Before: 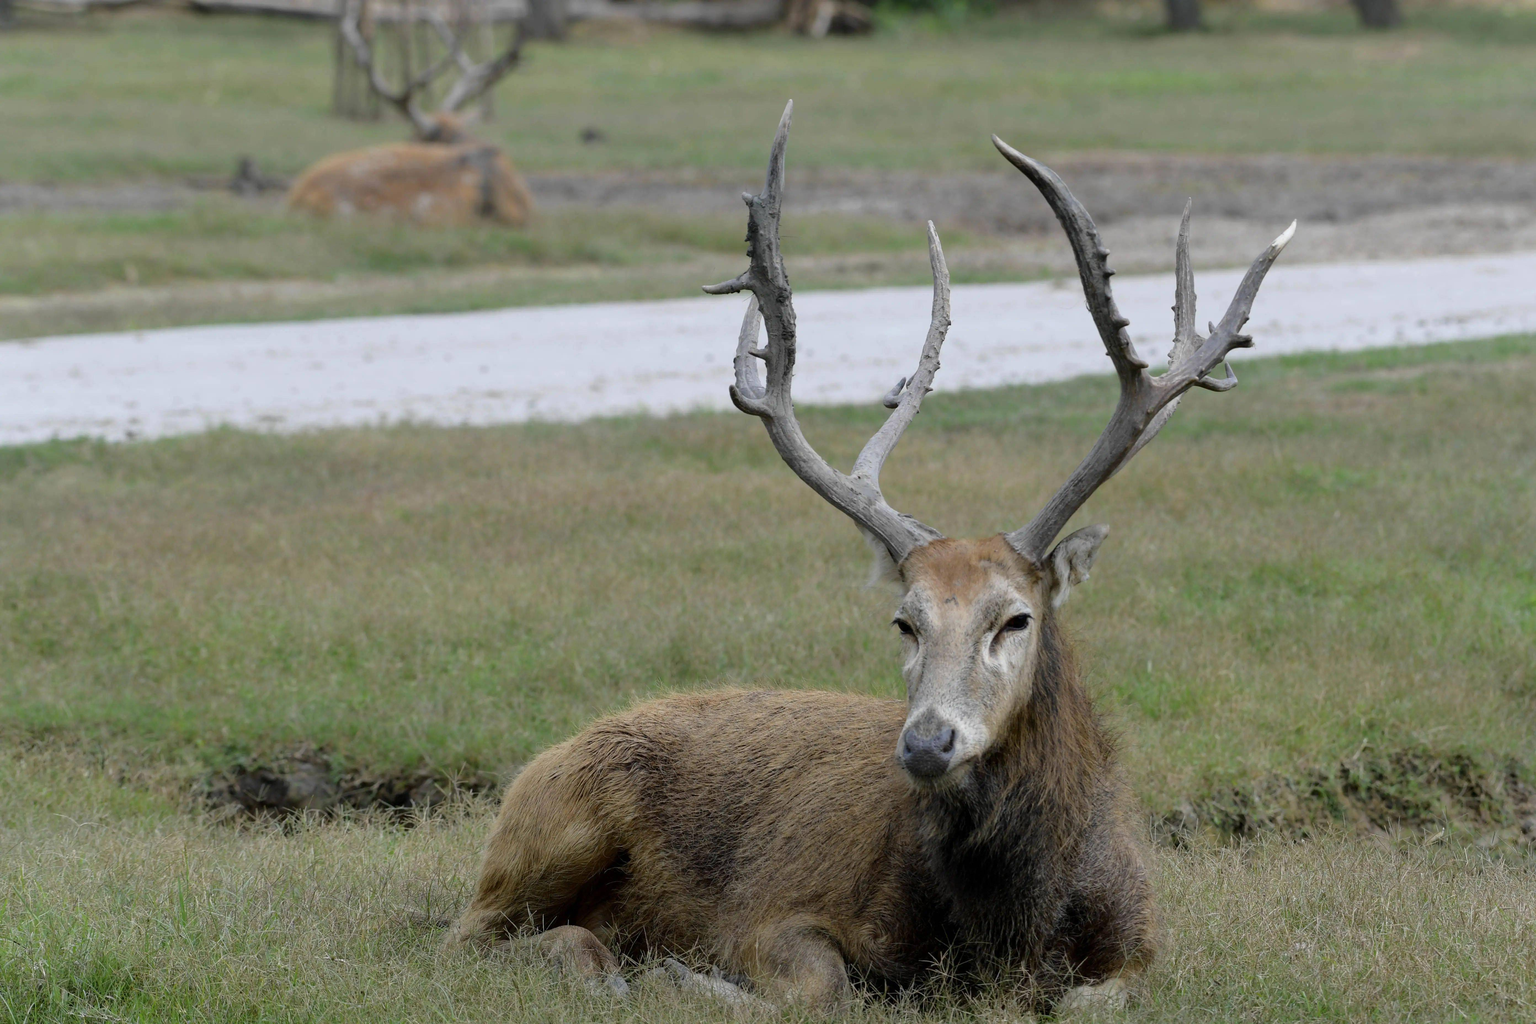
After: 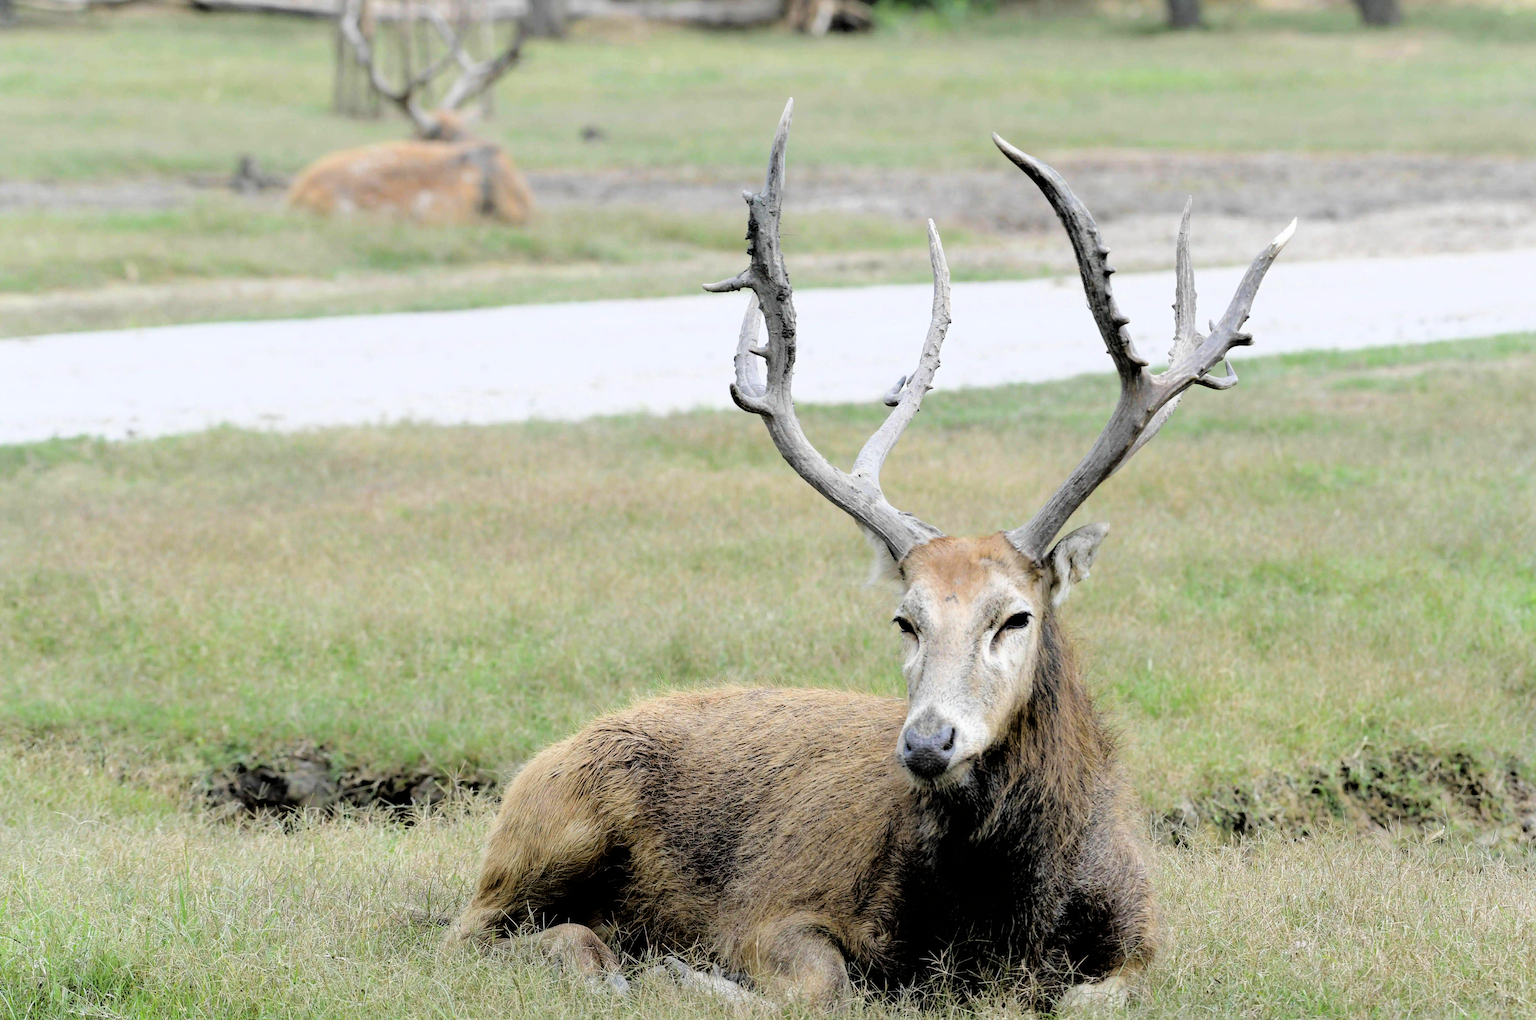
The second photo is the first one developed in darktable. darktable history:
filmic rgb: black relative exposure -3.36 EV, white relative exposure 3.45 EV, hardness 2.36, contrast 1.103
crop: top 0.219%, bottom 0.128%
exposure: black level correction 0, exposure 1.2 EV, compensate highlight preservation false
